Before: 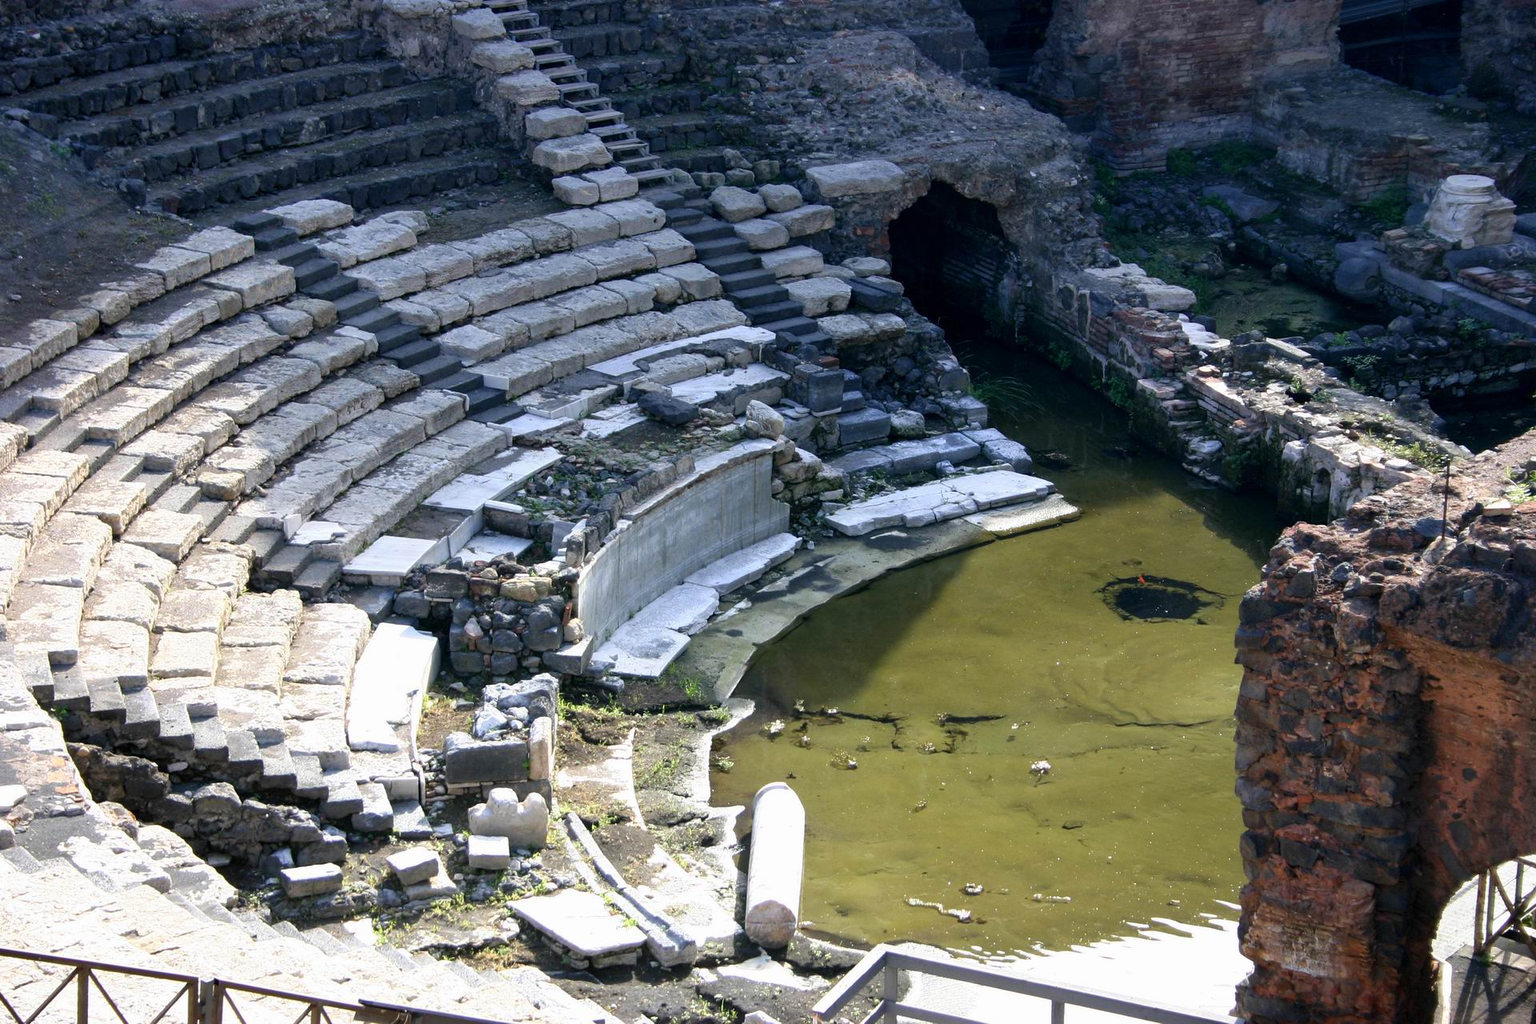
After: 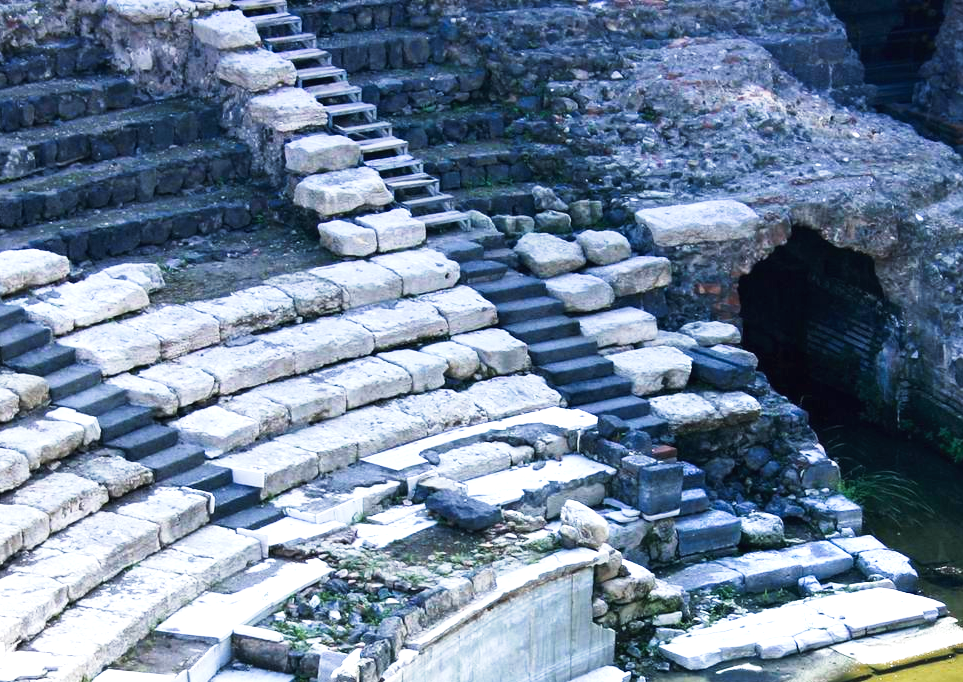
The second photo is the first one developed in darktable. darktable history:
tone curve: curves: ch0 [(0, 0) (0.003, 0.011) (0.011, 0.019) (0.025, 0.03) (0.044, 0.045) (0.069, 0.061) (0.1, 0.085) (0.136, 0.119) (0.177, 0.159) (0.224, 0.205) (0.277, 0.261) (0.335, 0.329) (0.399, 0.407) (0.468, 0.508) (0.543, 0.606) (0.623, 0.71) (0.709, 0.815) (0.801, 0.903) (0.898, 0.957) (1, 1)], preserve colors none
crop: left 19.408%, right 30.408%, bottom 46.674%
exposure: black level correction 0, exposure 1.2 EV, compensate highlight preservation false
